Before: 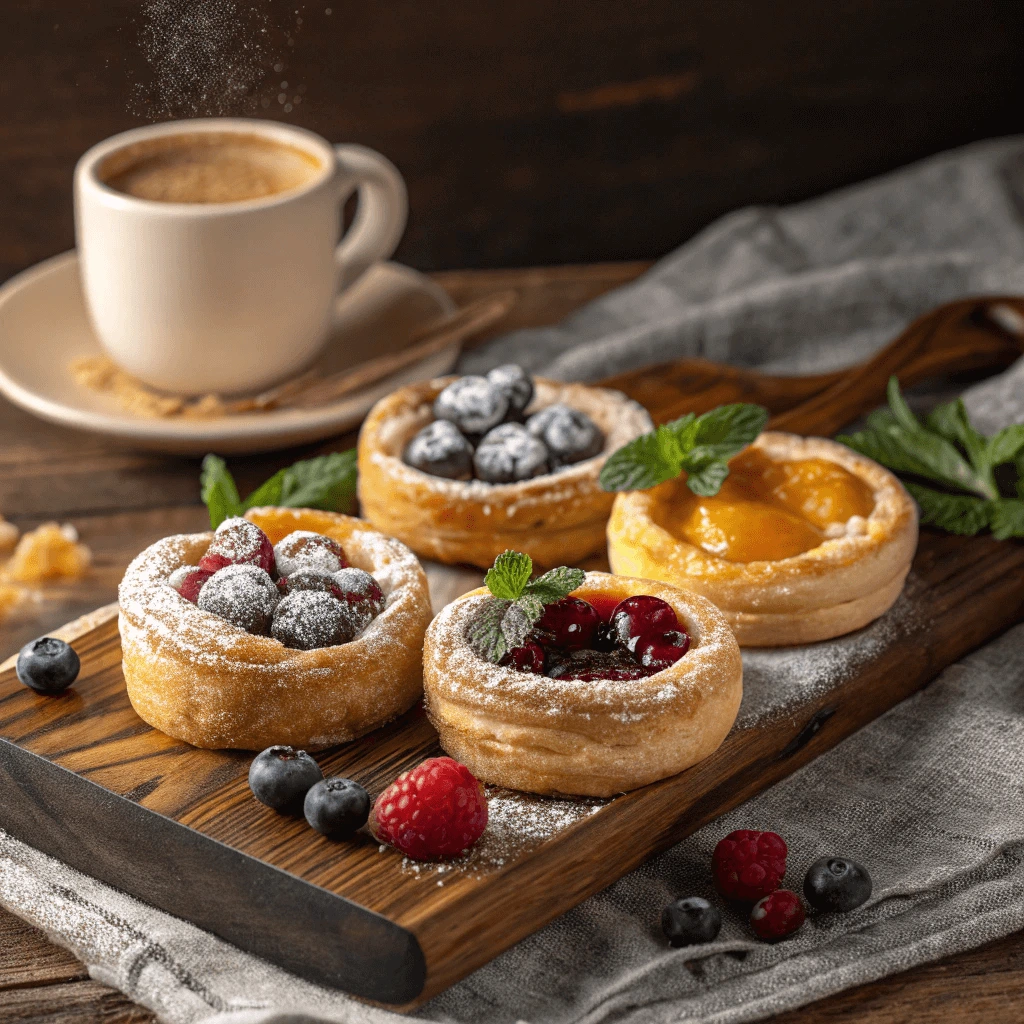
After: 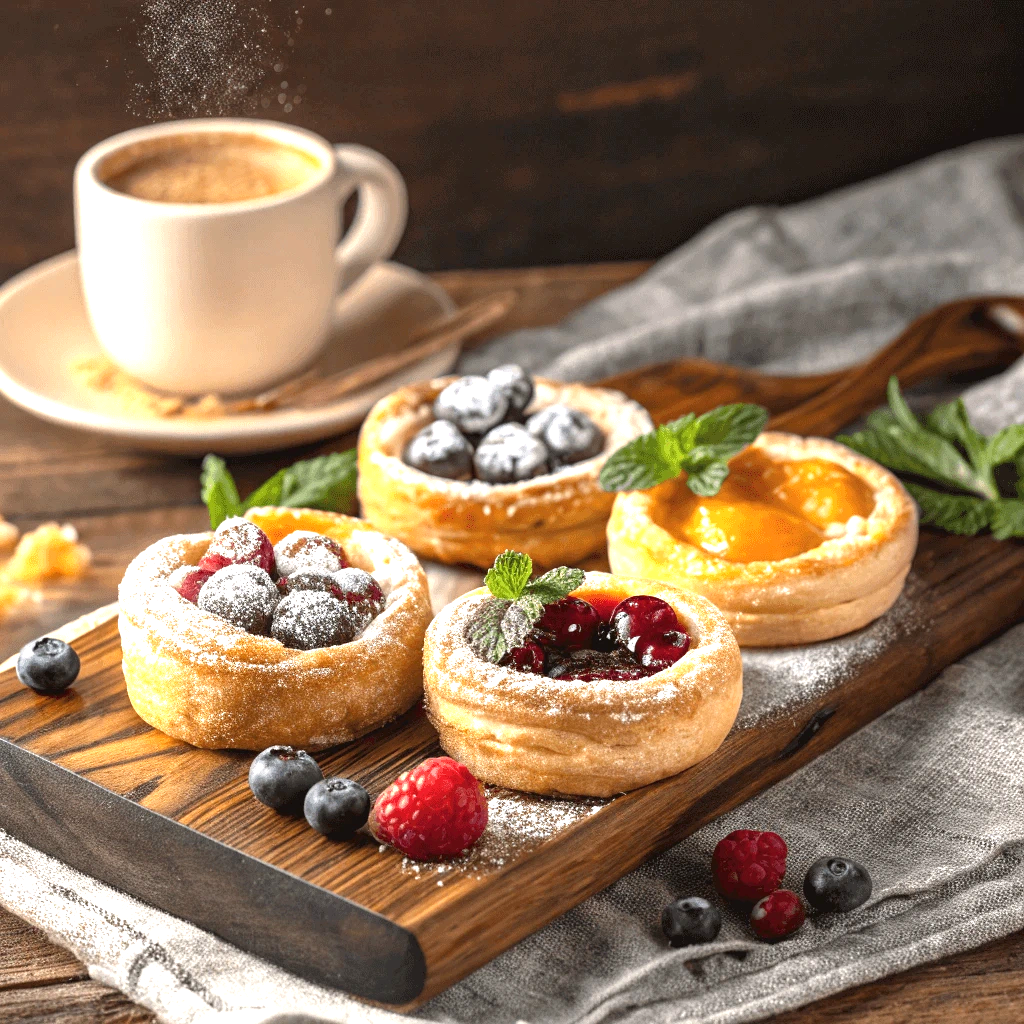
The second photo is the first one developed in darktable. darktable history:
shadows and highlights: shadows 20.55, highlights -20.99, soften with gaussian
exposure: black level correction 0, exposure 1.1 EV, compensate highlight preservation false
